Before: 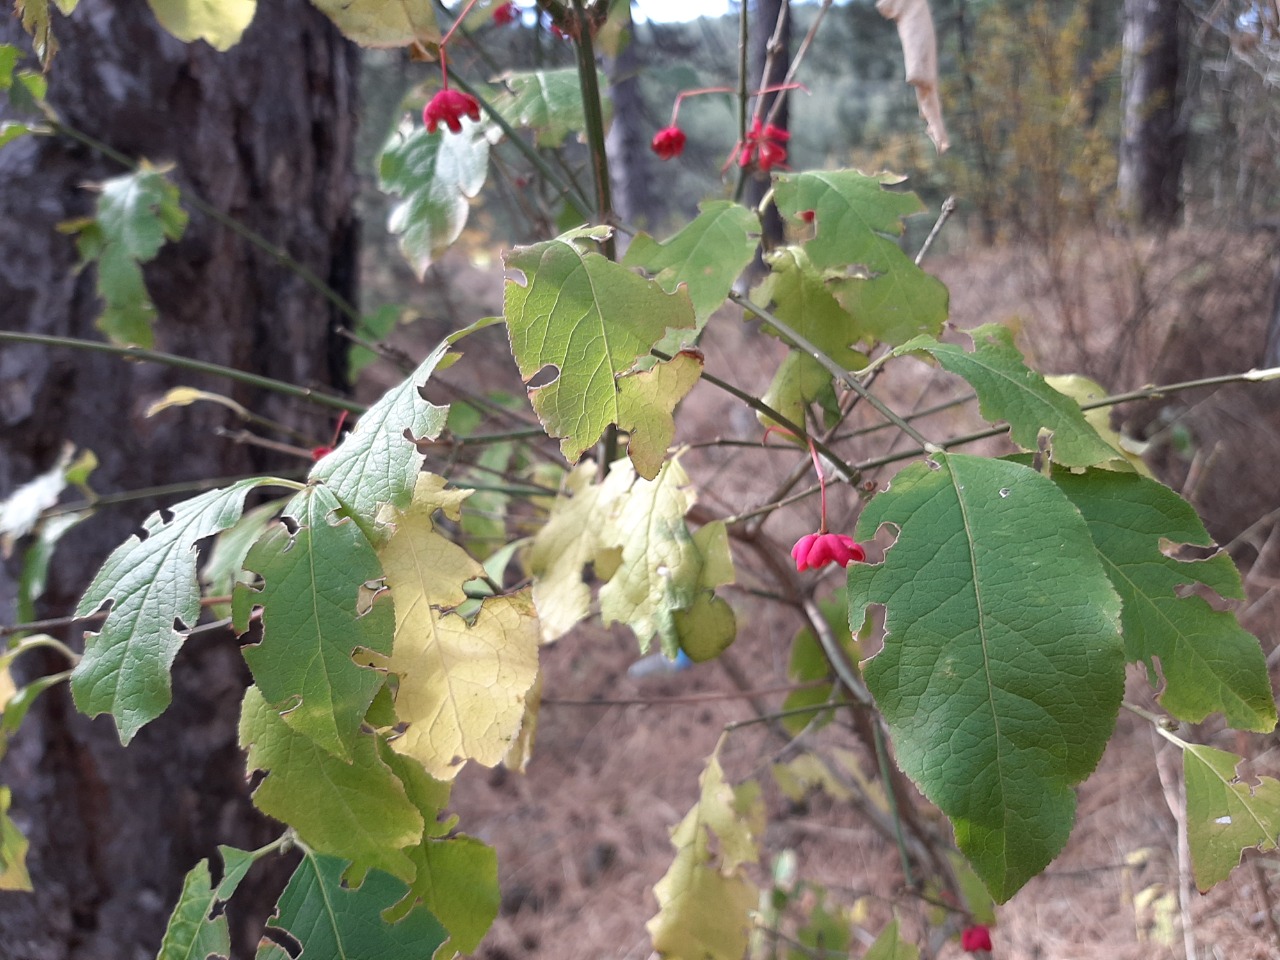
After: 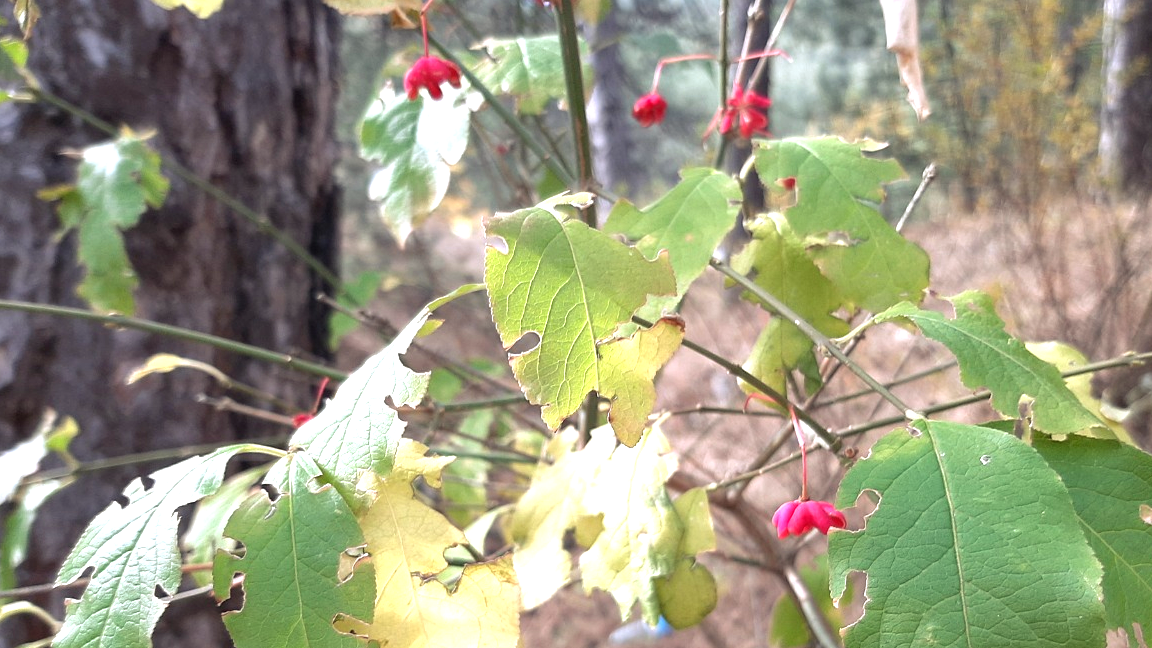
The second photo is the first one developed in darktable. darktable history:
crop: left 1.509%, top 3.452%, right 7.696%, bottom 28.452%
exposure: exposure 0.935 EV, compensate highlight preservation false
rgb curve: curves: ch2 [(0, 0) (0.567, 0.512) (1, 1)], mode RGB, independent channels
shadows and highlights: shadows 25, highlights -25
